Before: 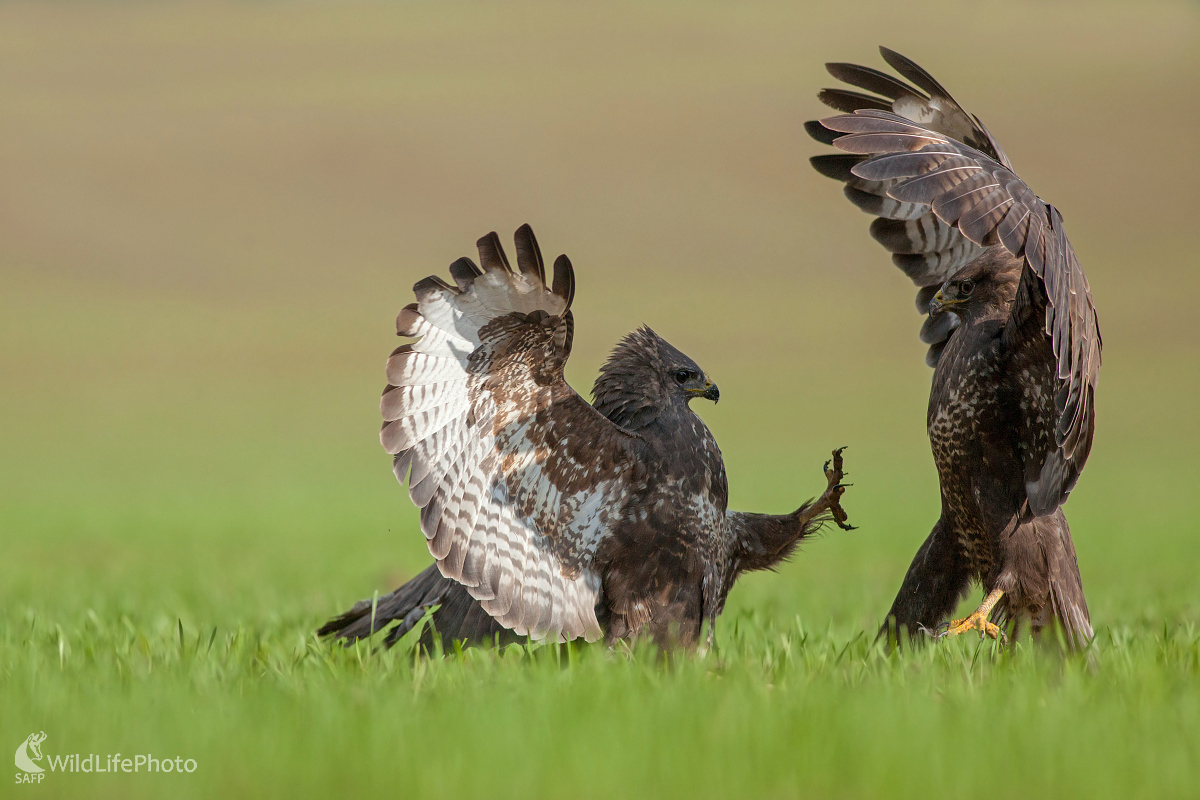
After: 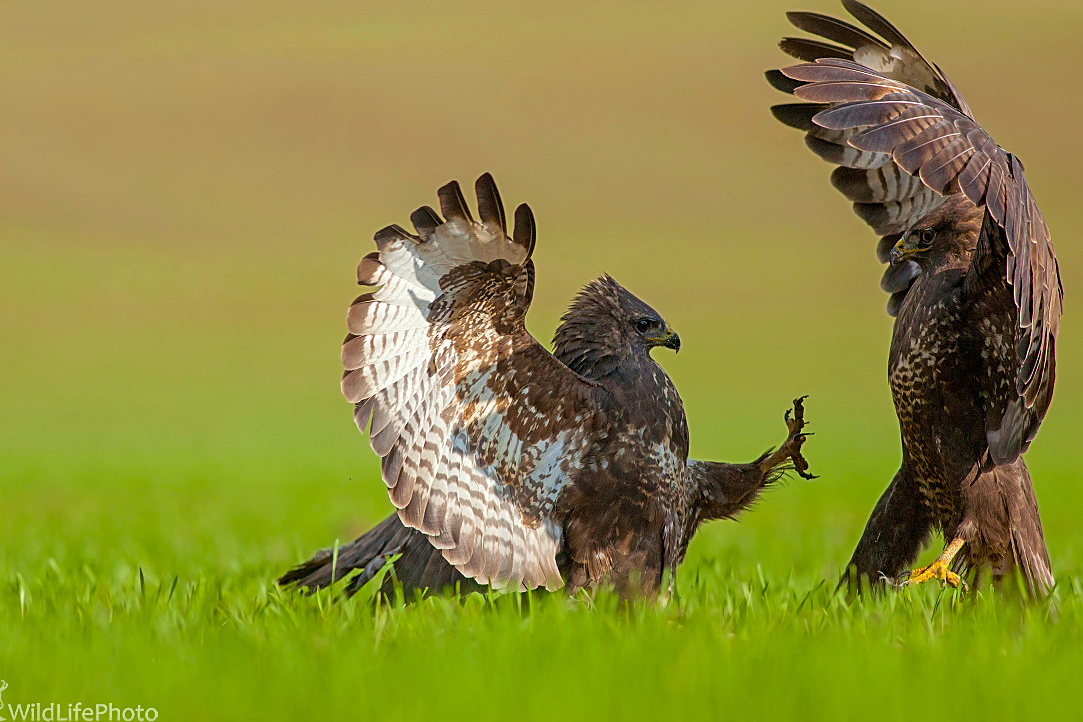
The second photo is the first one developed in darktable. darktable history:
velvia: on, module defaults
color balance rgb: perceptual saturation grading › global saturation 30%, global vibrance 20%
crop: left 3.305%, top 6.436%, right 6.389%, bottom 3.258%
sharpen: on, module defaults
